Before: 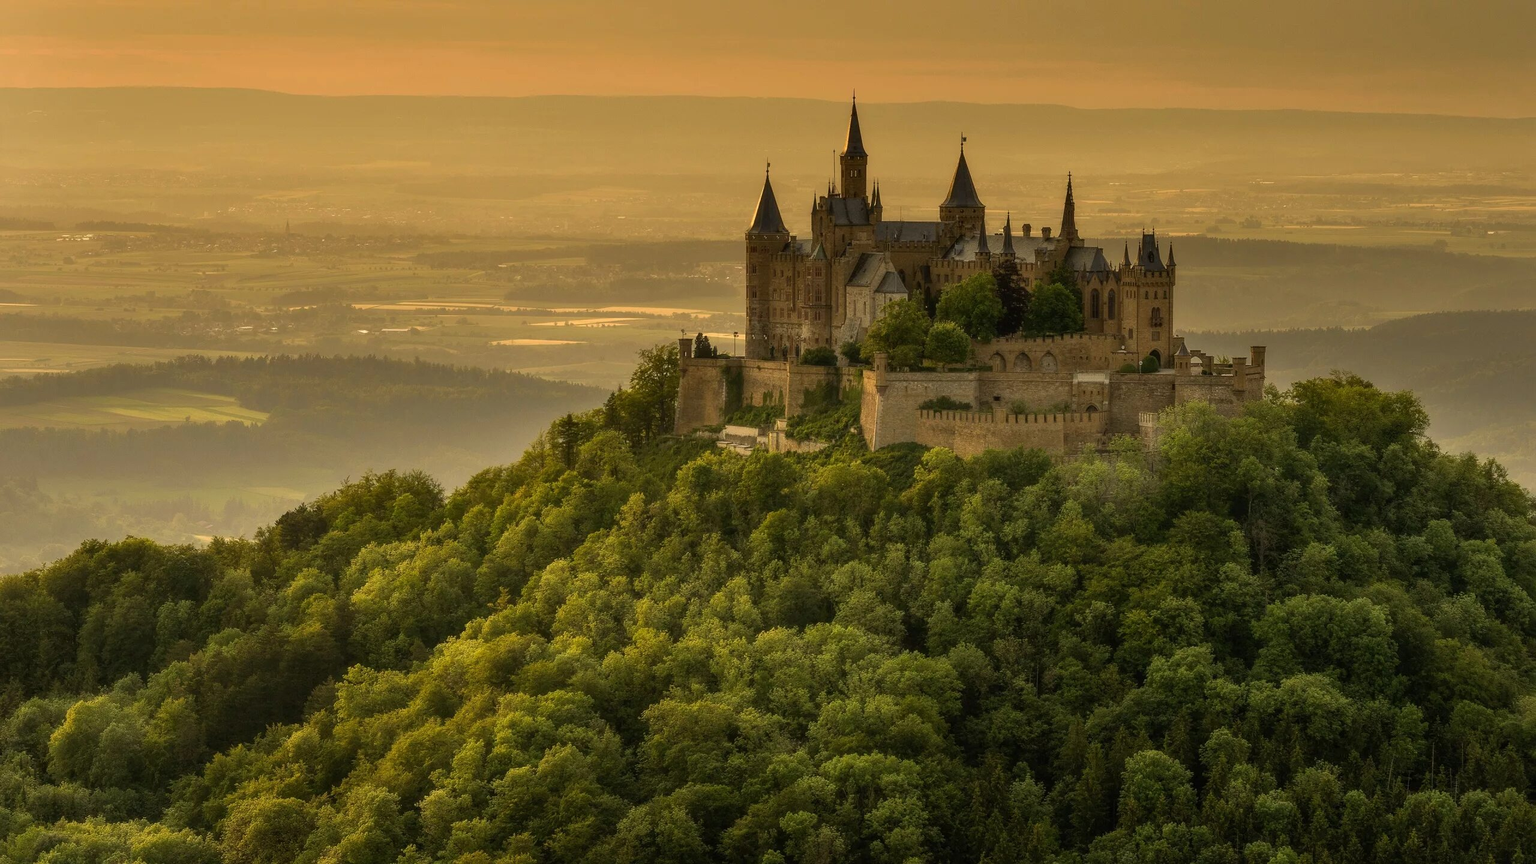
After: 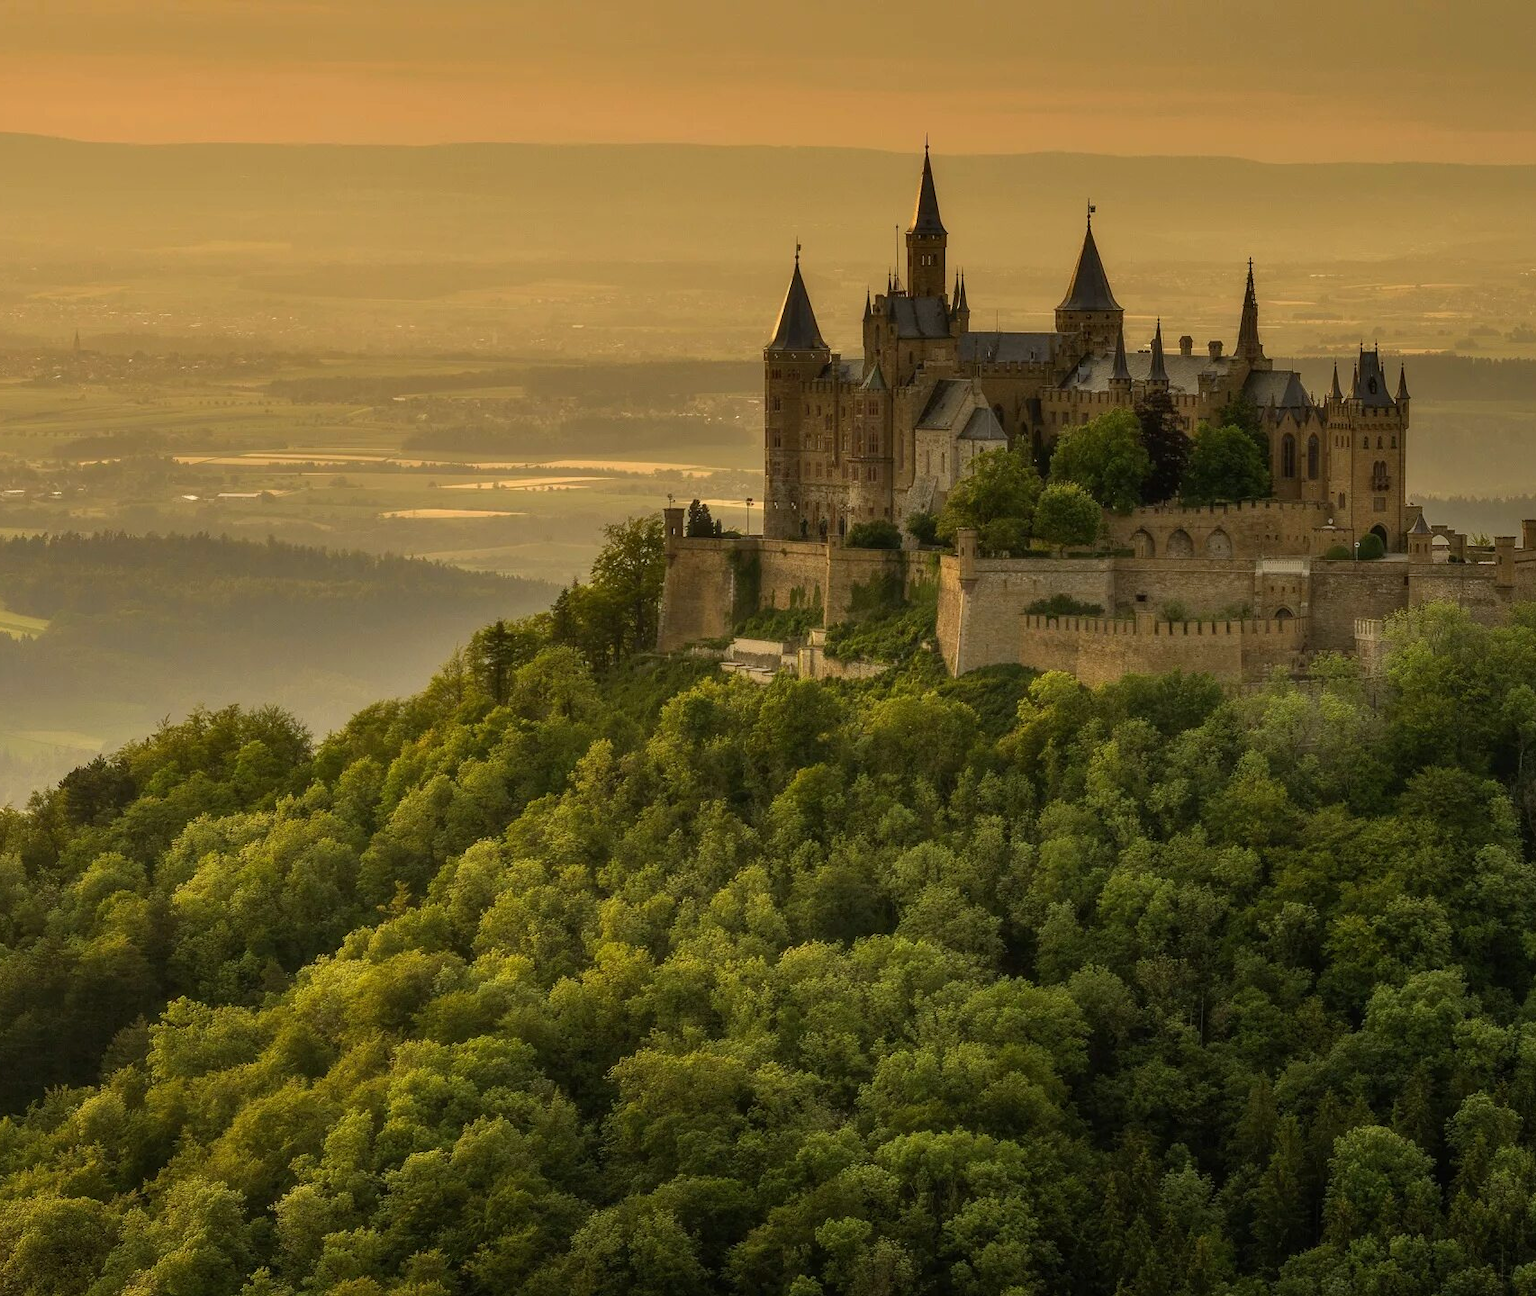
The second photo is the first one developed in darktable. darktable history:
white balance: red 0.983, blue 1.036
crop: left 15.419%, right 17.914%
